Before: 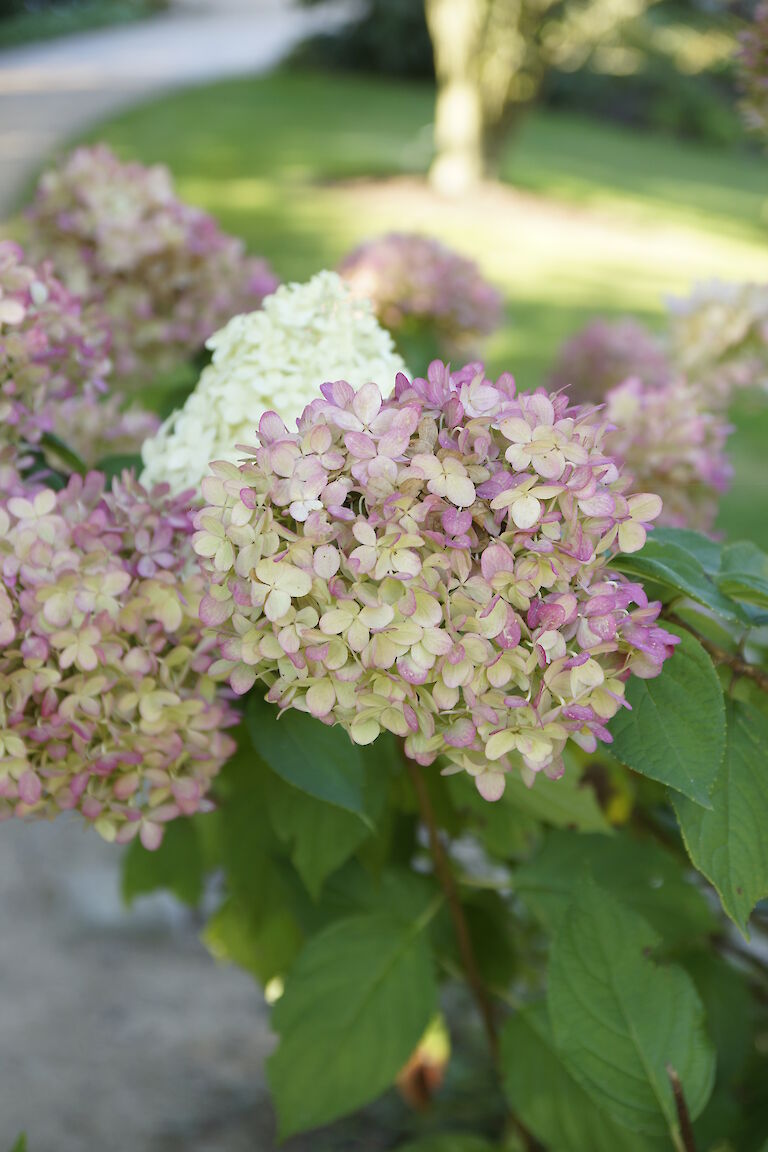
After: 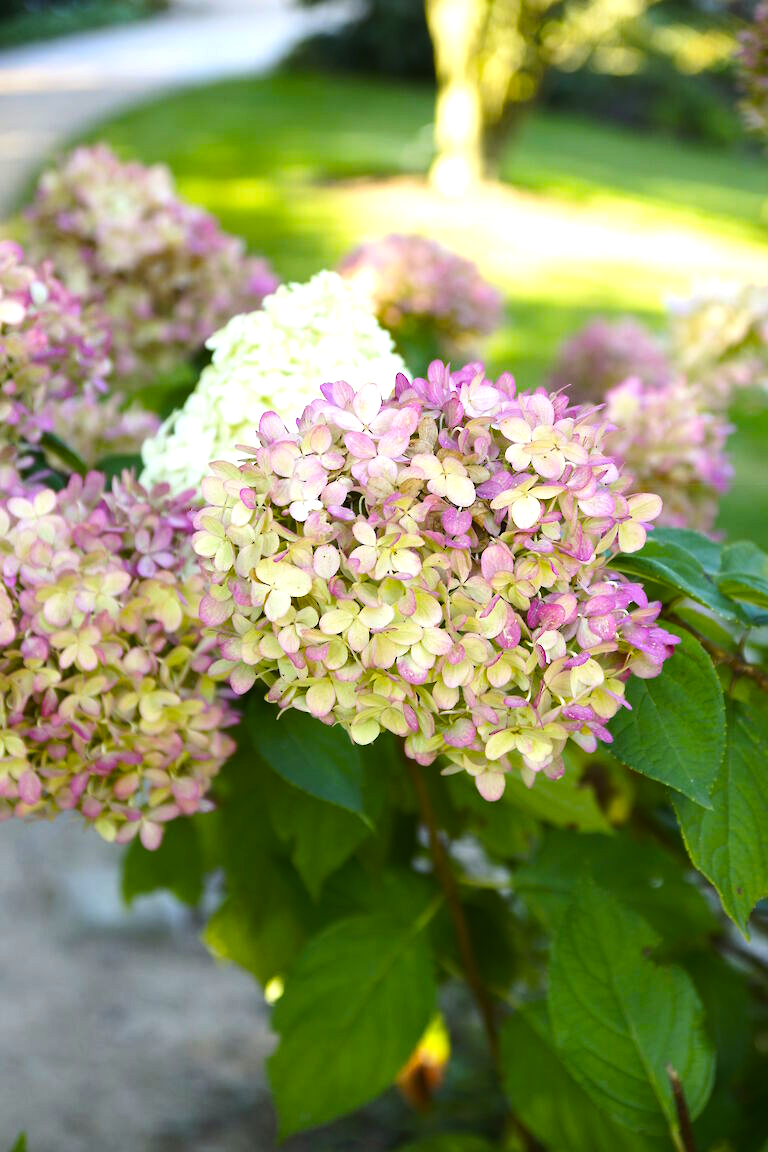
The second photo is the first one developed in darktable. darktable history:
color balance rgb: linear chroma grading › global chroma 15%, perceptual saturation grading › global saturation 30%
tone equalizer: -8 EV -0.75 EV, -7 EV -0.7 EV, -6 EV -0.6 EV, -5 EV -0.4 EV, -3 EV 0.4 EV, -2 EV 0.6 EV, -1 EV 0.7 EV, +0 EV 0.75 EV, edges refinement/feathering 500, mask exposure compensation -1.57 EV, preserve details no
